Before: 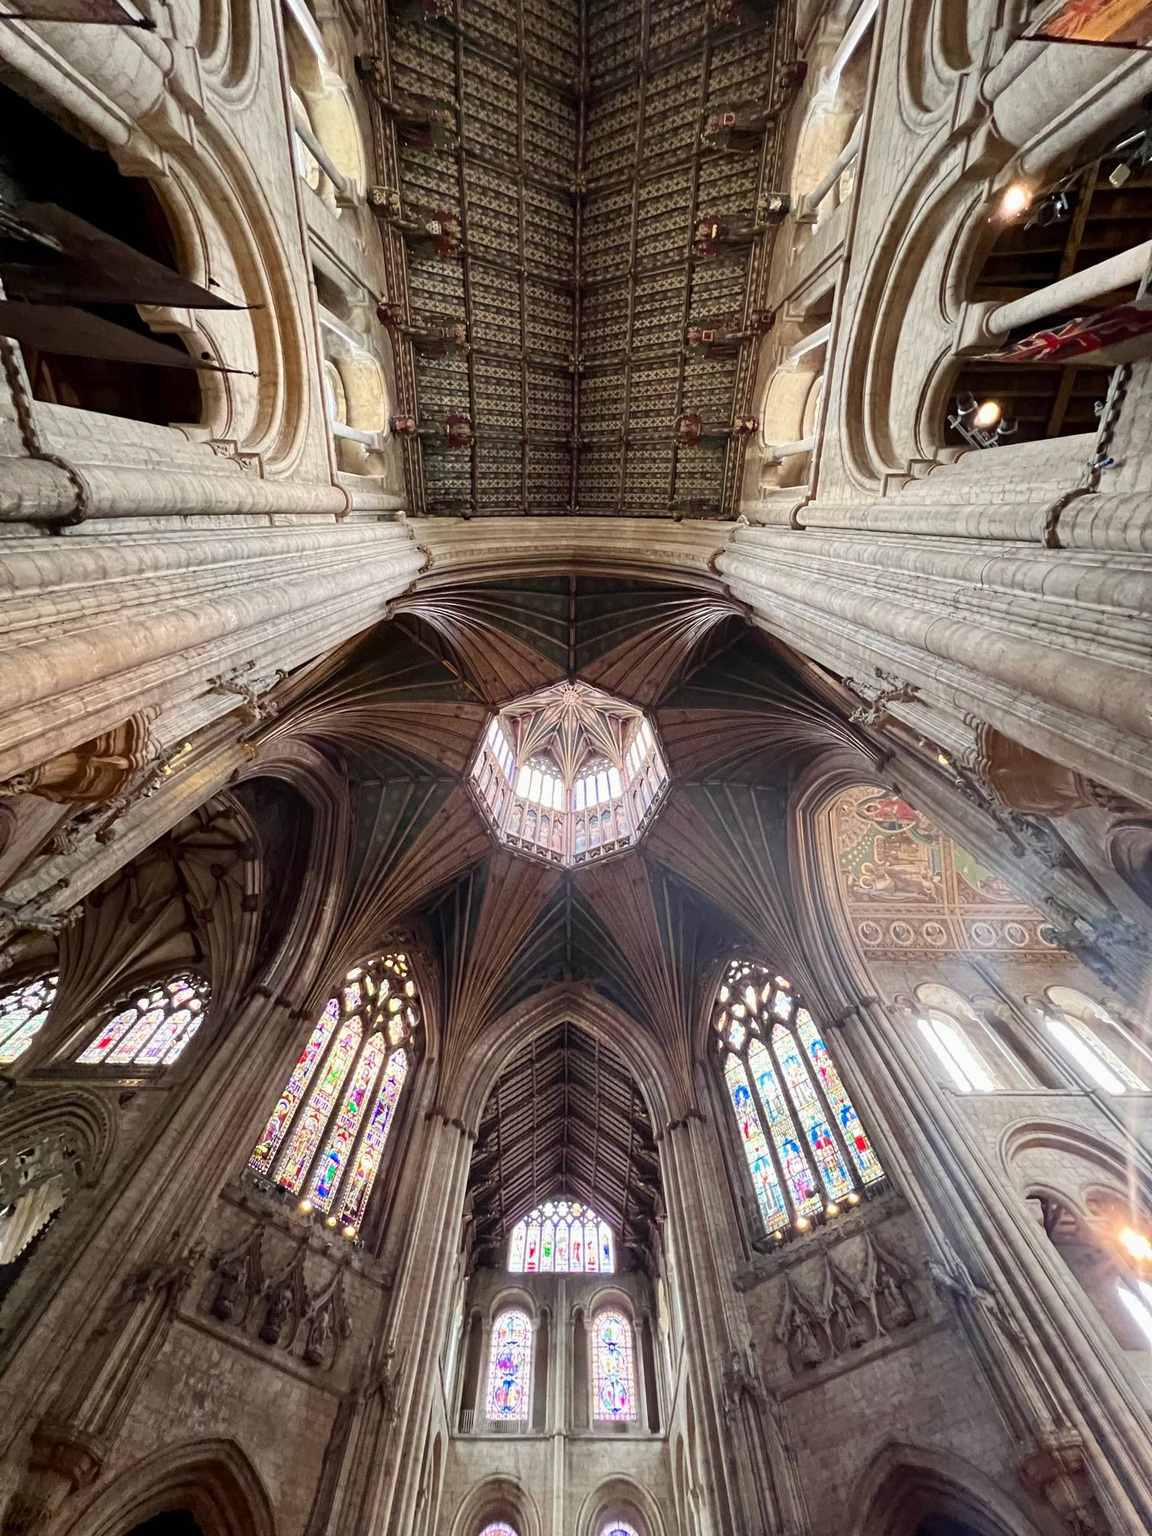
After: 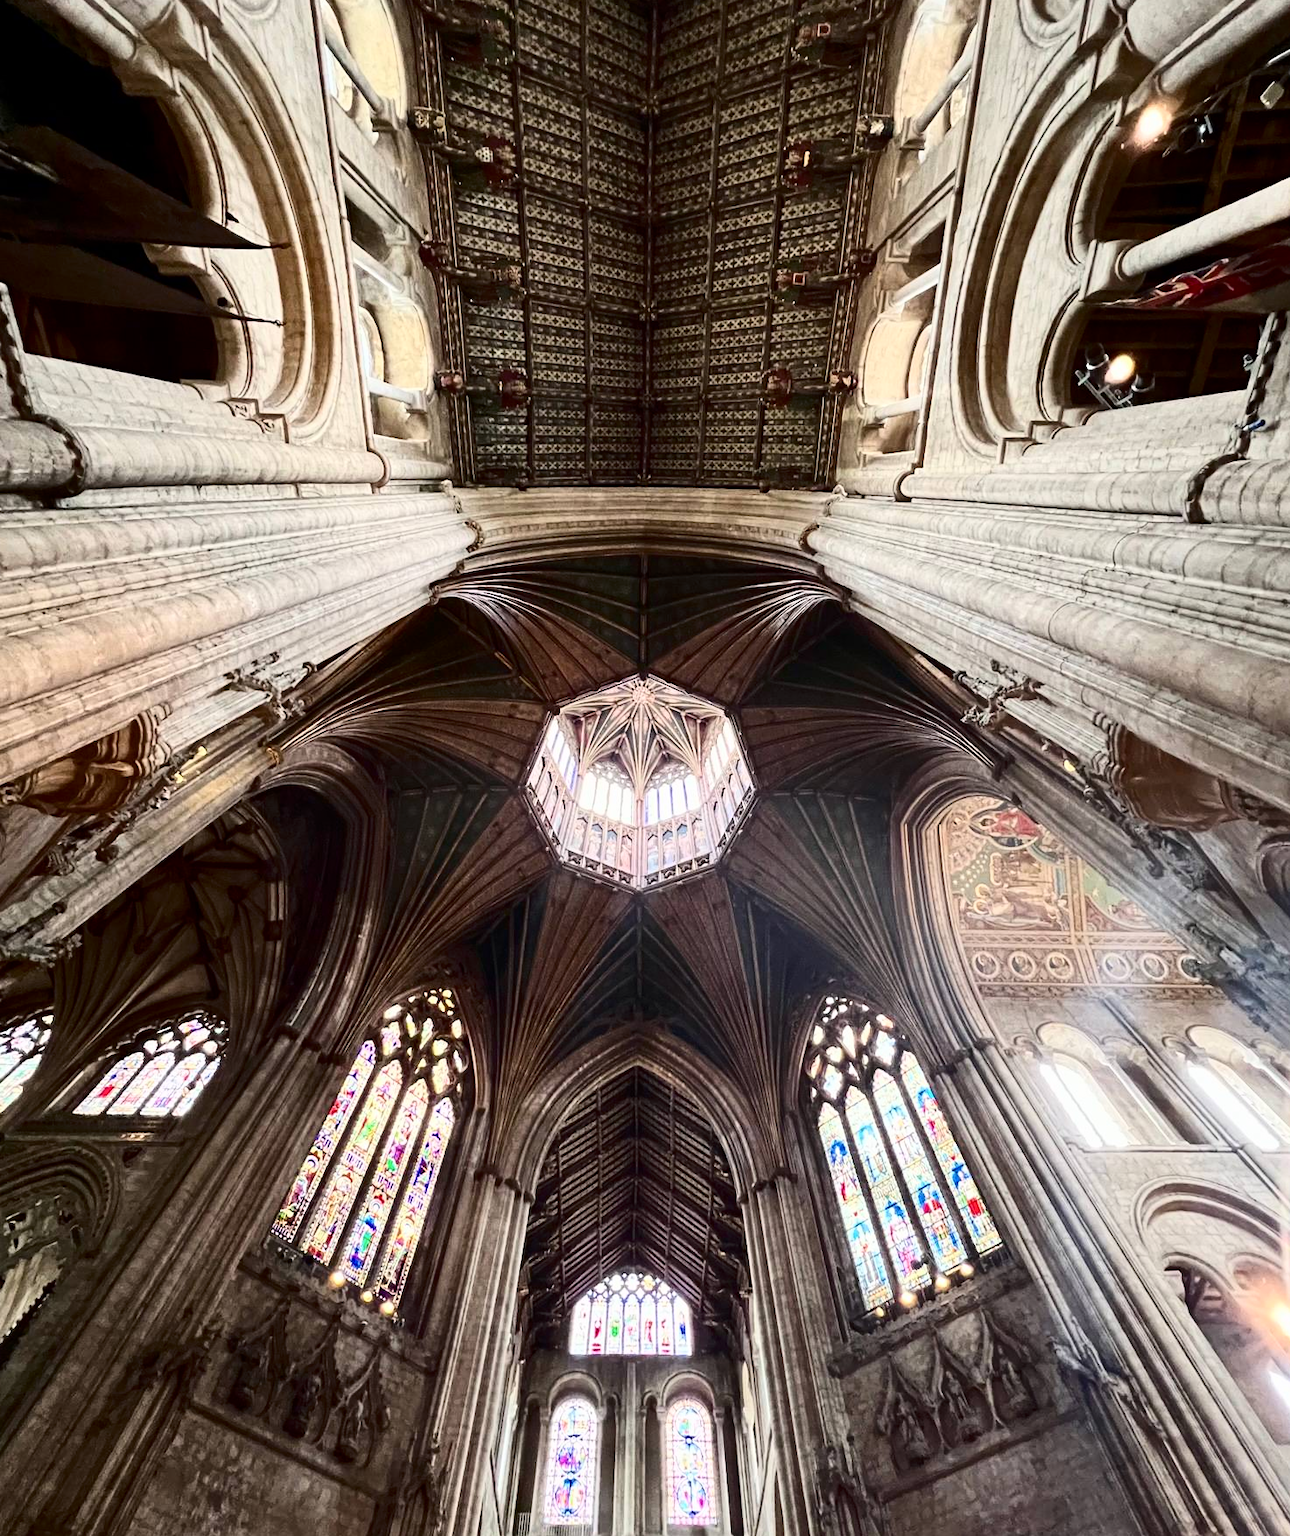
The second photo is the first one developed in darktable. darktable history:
contrast brightness saturation: contrast 0.299
crop: left 1.115%, top 6.099%, right 1.274%, bottom 6.843%
